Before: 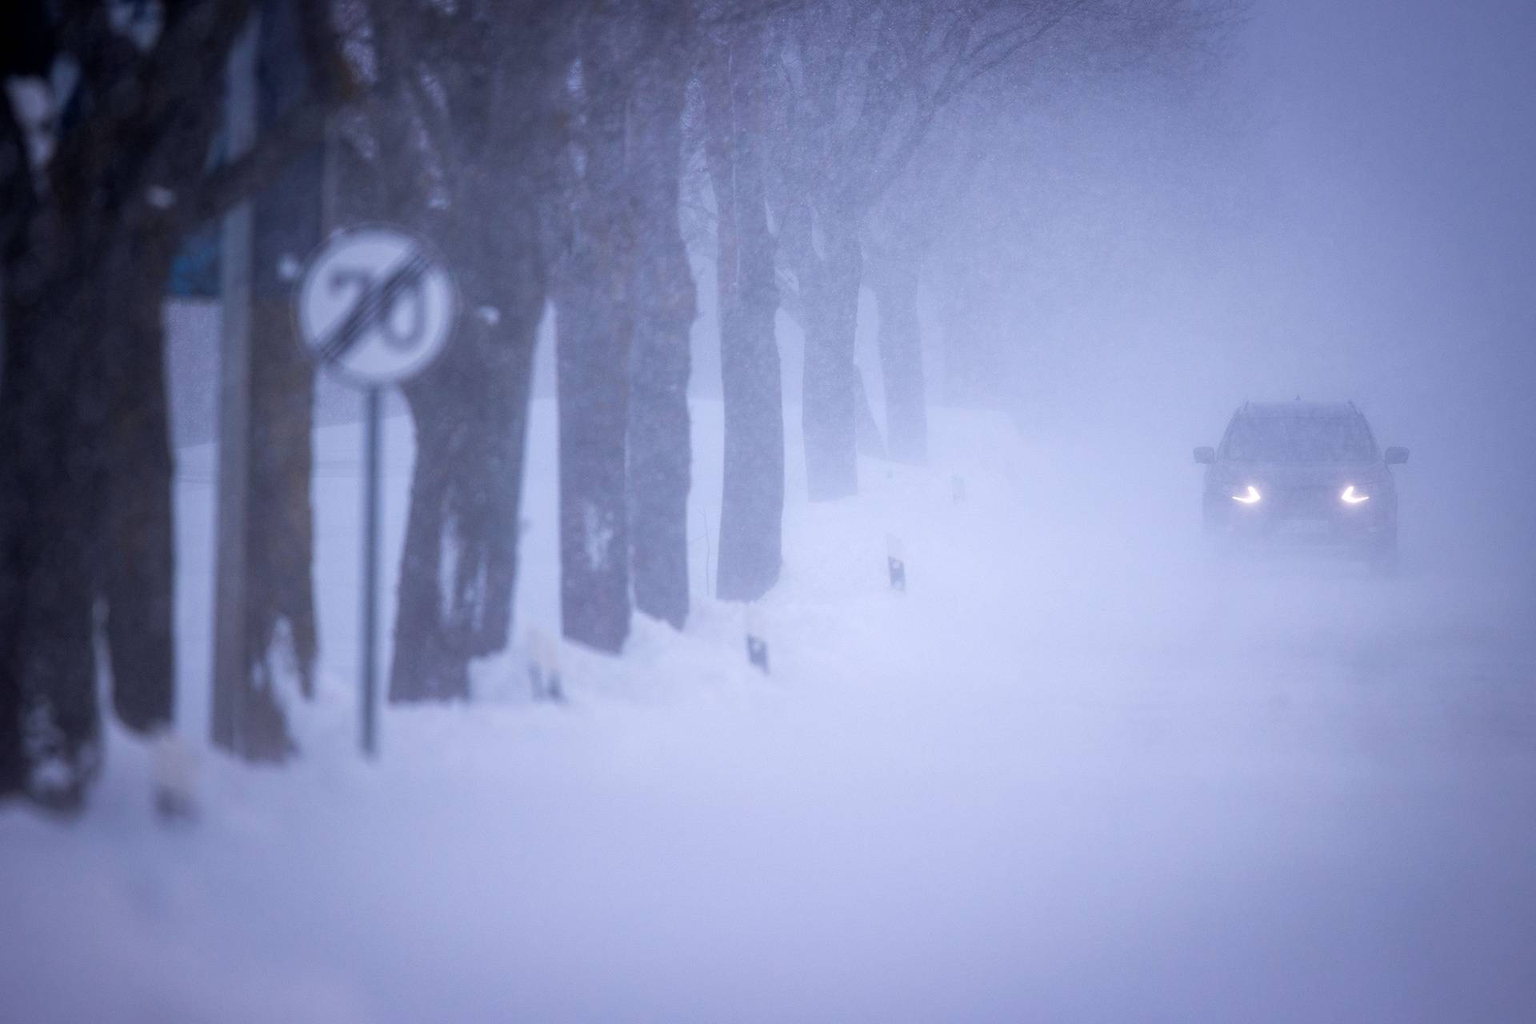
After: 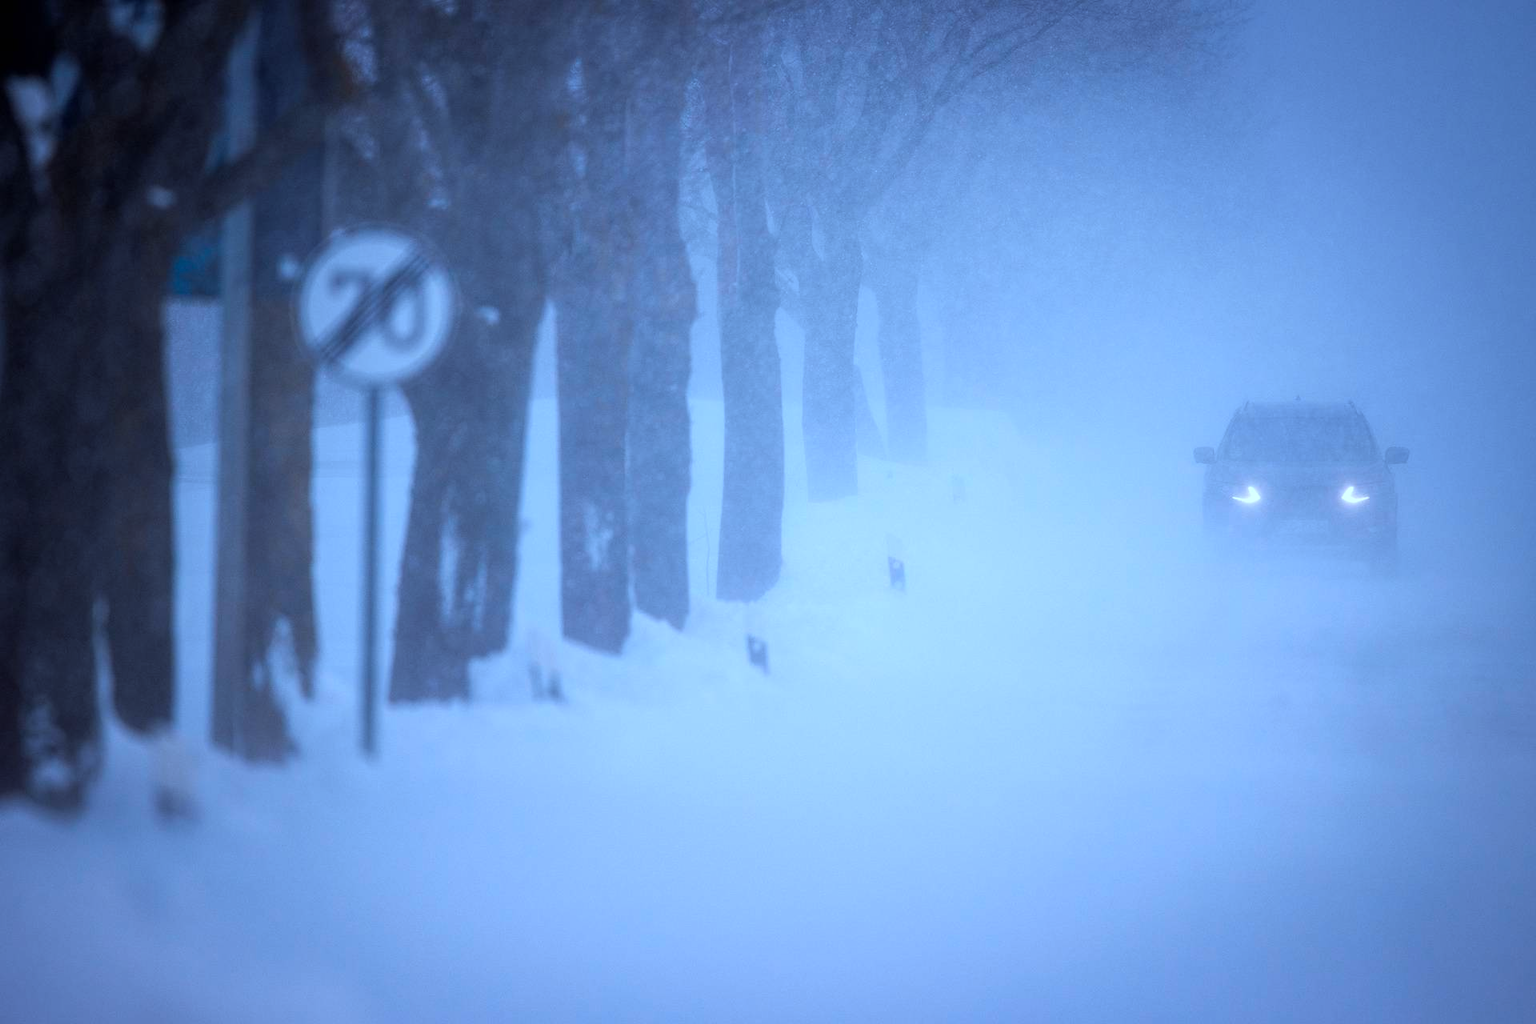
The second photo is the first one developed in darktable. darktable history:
tone equalizer: on, module defaults
color correction: highlights a* -9.34, highlights b* -23.02
